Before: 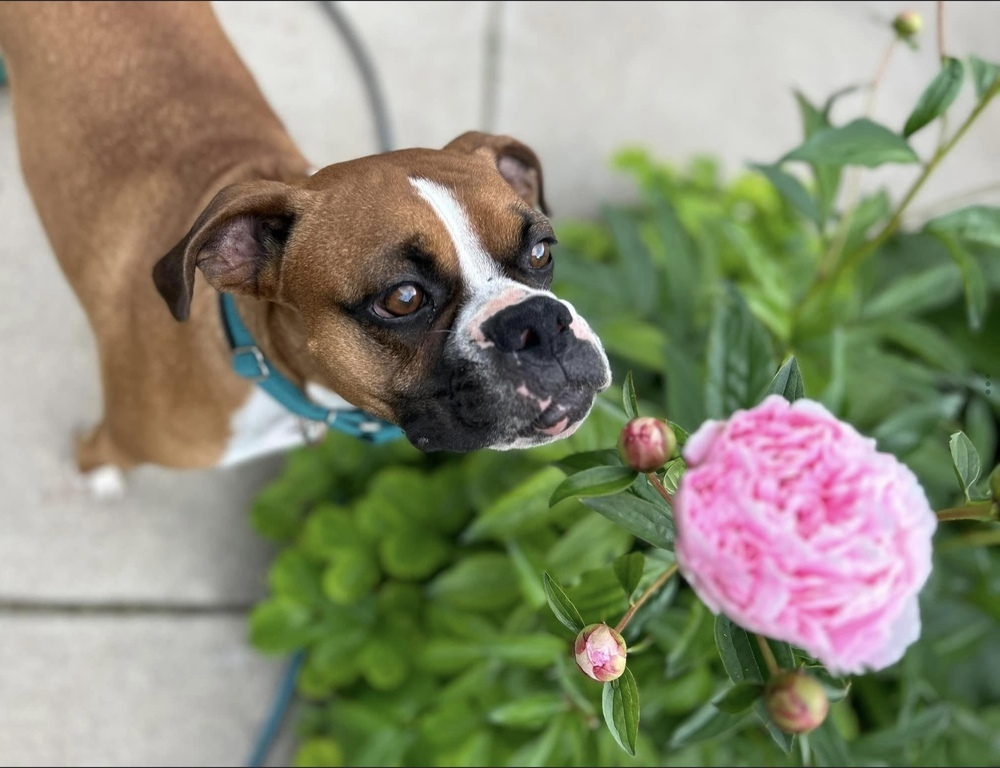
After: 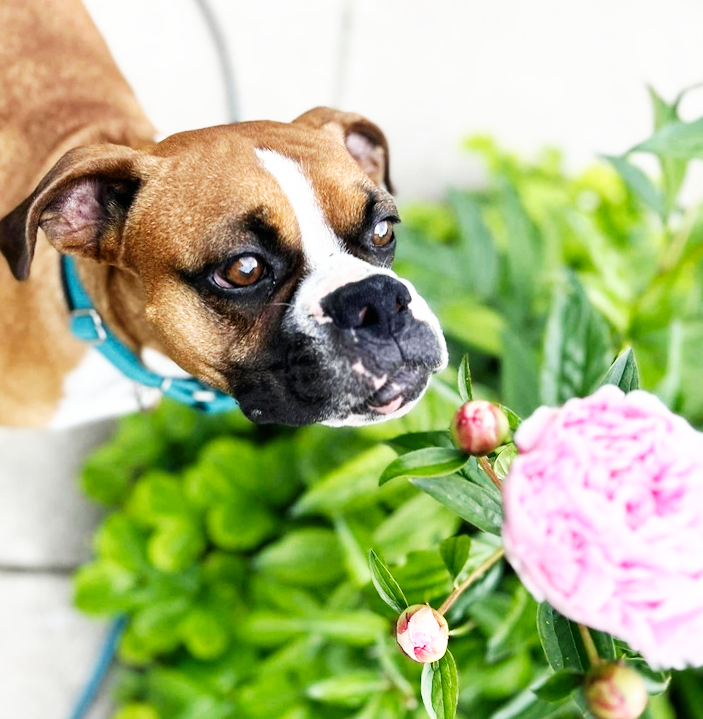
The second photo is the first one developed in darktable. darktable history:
crop and rotate: angle -3.03°, left 14.21%, top 0.02%, right 10.733%, bottom 0.045%
base curve: curves: ch0 [(0, 0) (0.007, 0.004) (0.027, 0.03) (0.046, 0.07) (0.207, 0.54) (0.442, 0.872) (0.673, 0.972) (1, 1)], preserve colors none
